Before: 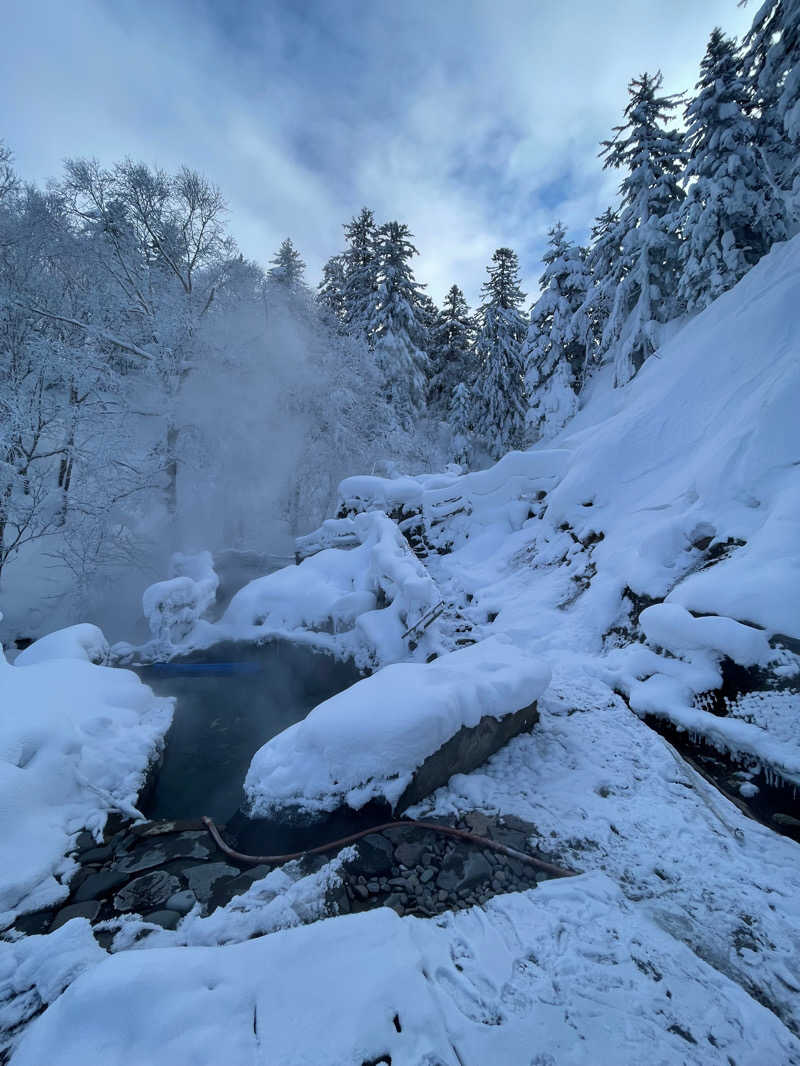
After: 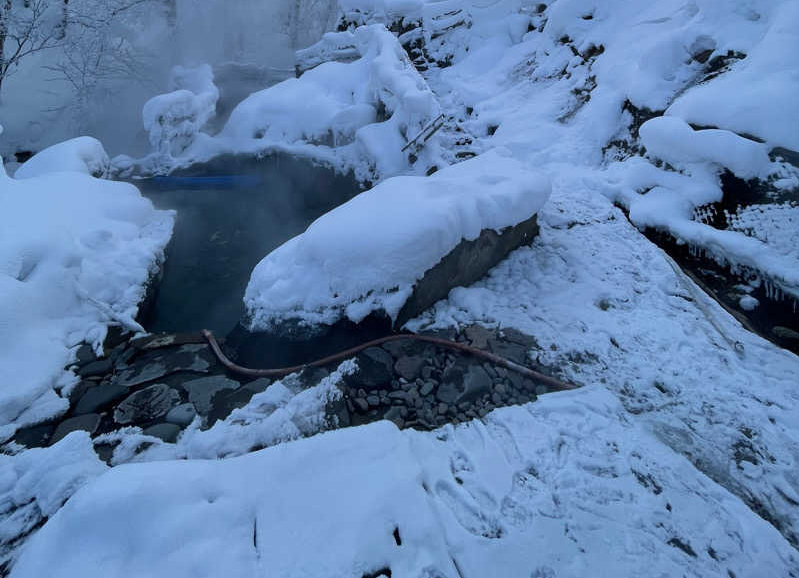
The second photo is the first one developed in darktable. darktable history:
crop and rotate: top 45.709%, right 0.102%
